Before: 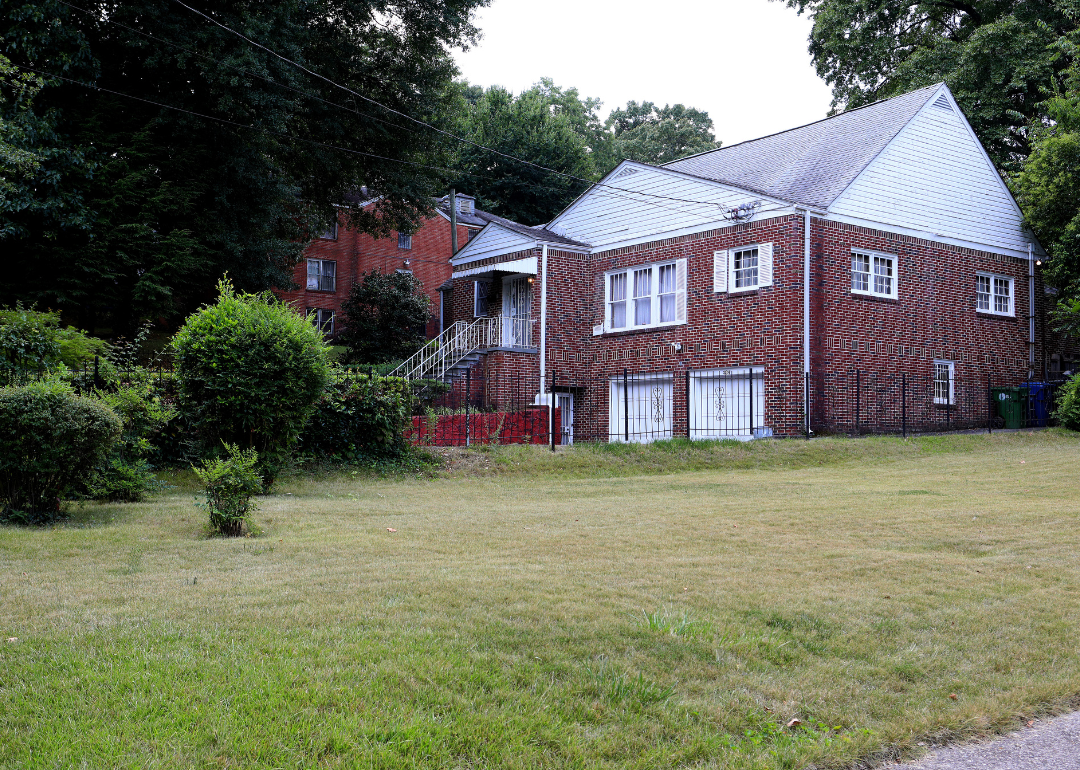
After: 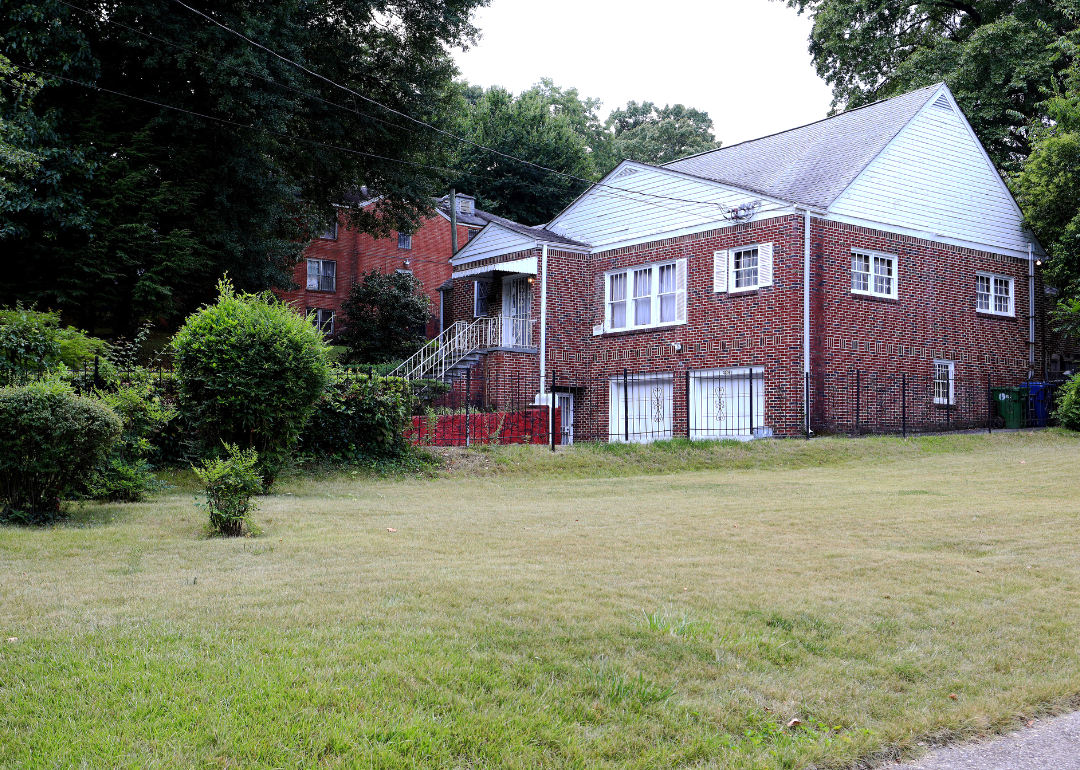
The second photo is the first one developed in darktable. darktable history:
exposure: exposure 0.251 EV, compensate exposure bias true, compensate highlight preservation false
base curve: curves: ch0 [(0, 0) (0.235, 0.266) (0.503, 0.496) (0.786, 0.72) (1, 1)], preserve colors none
